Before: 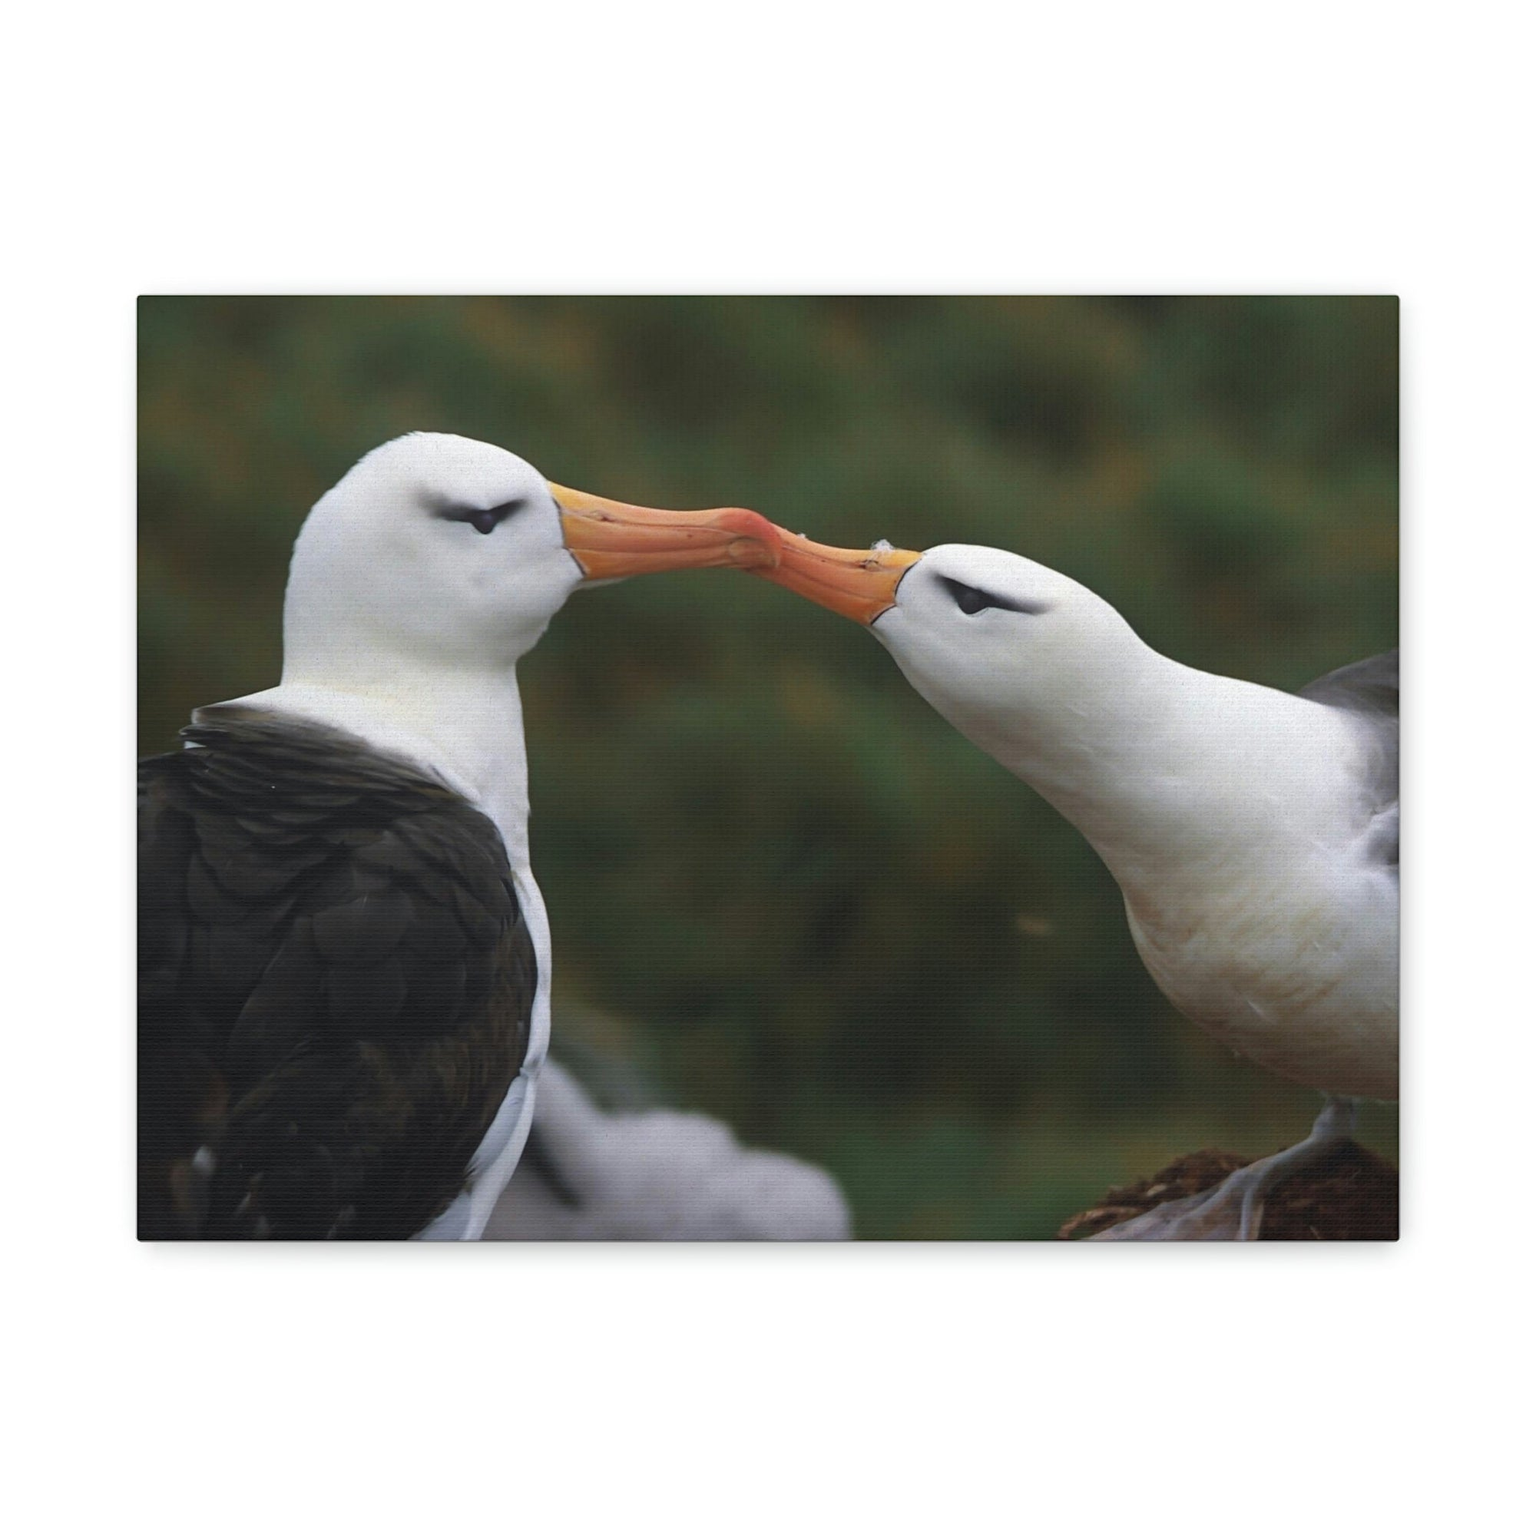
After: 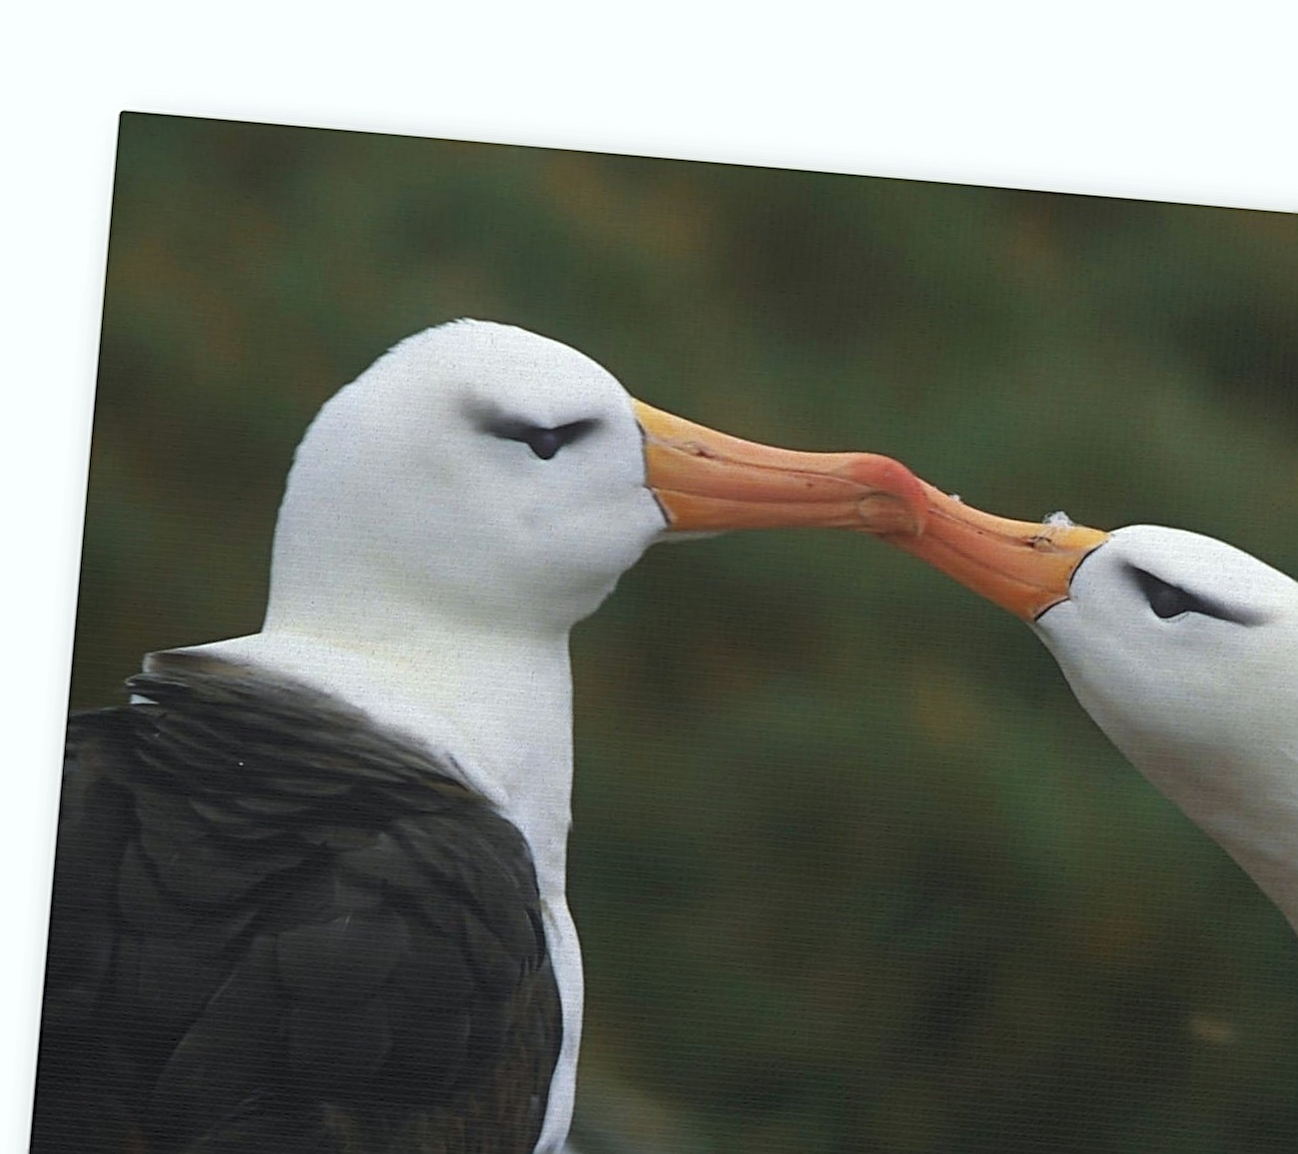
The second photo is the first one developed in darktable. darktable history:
sharpen: on, module defaults
crop and rotate: angle -4.99°, left 2.122%, top 6.945%, right 27.566%, bottom 30.519%
white balance: red 0.978, blue 0.999
